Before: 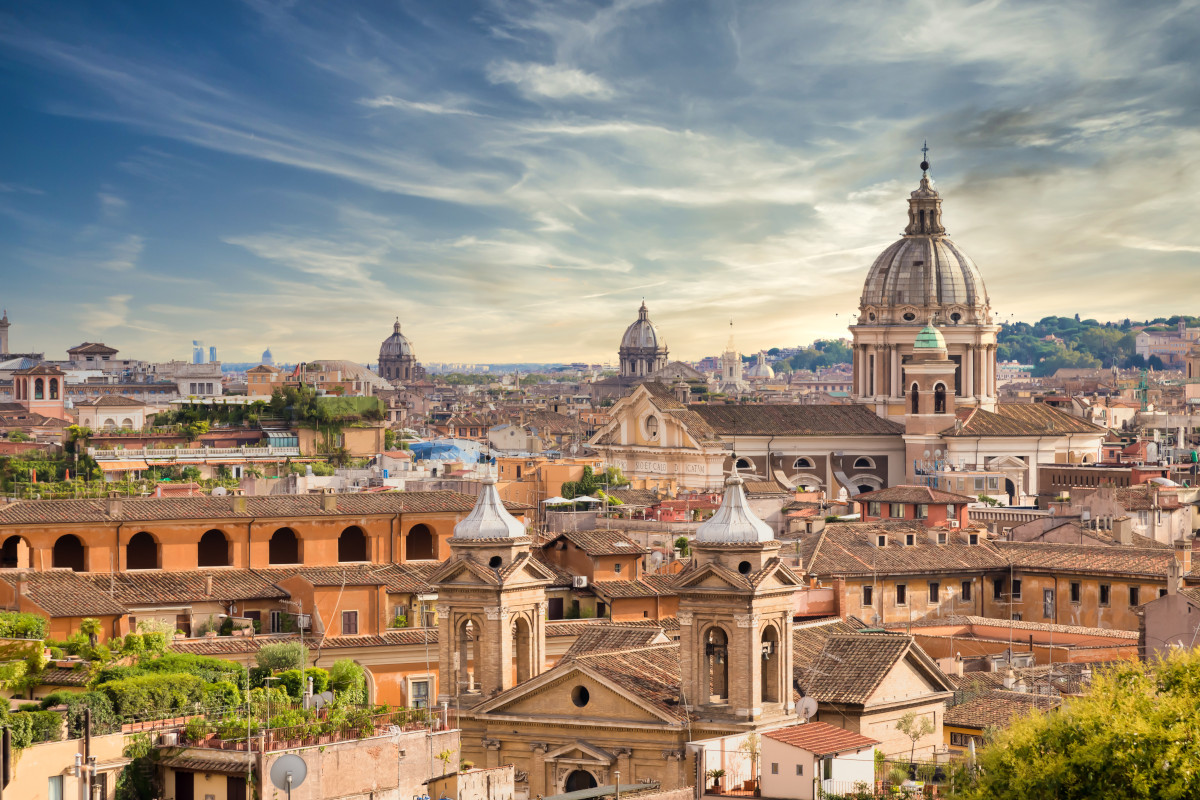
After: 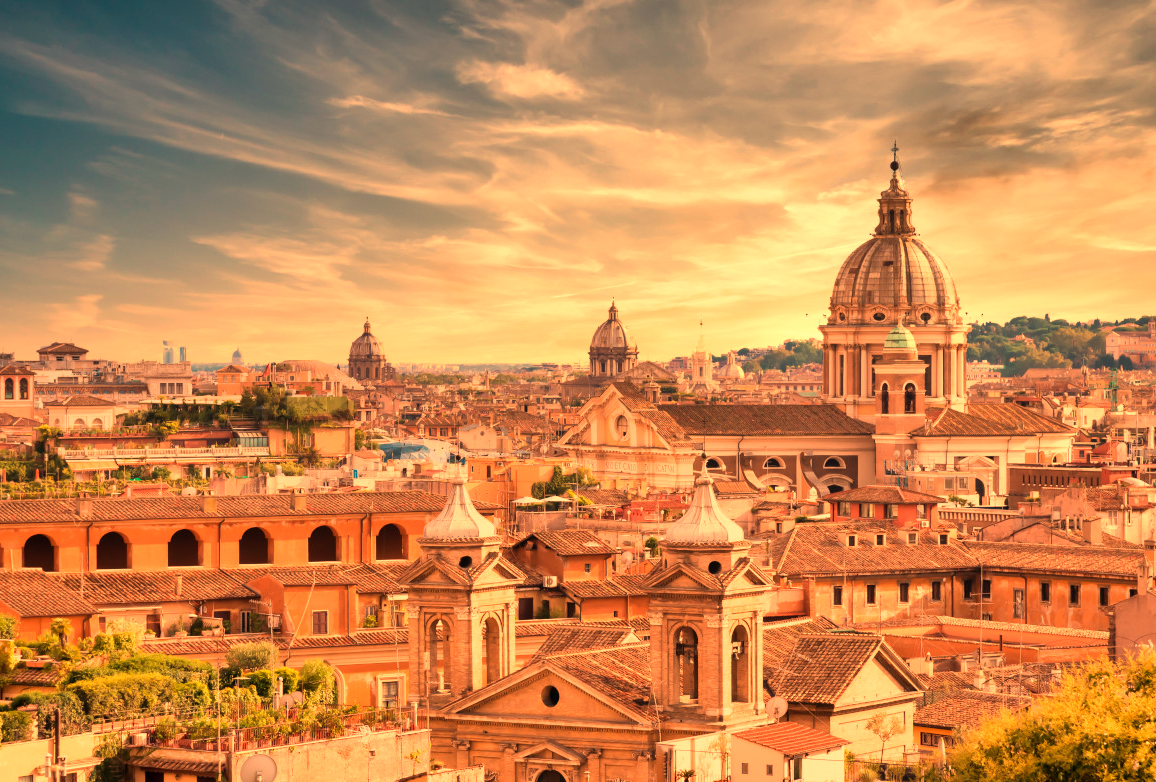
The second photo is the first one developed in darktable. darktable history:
white balance: red 1.467, blue 0.684
crop and rotate: left 2.536%, right 1.107%, bottom 2.246%
shadows and highlights: shadows 37.27, highlights -28.18, soften with gaussian
